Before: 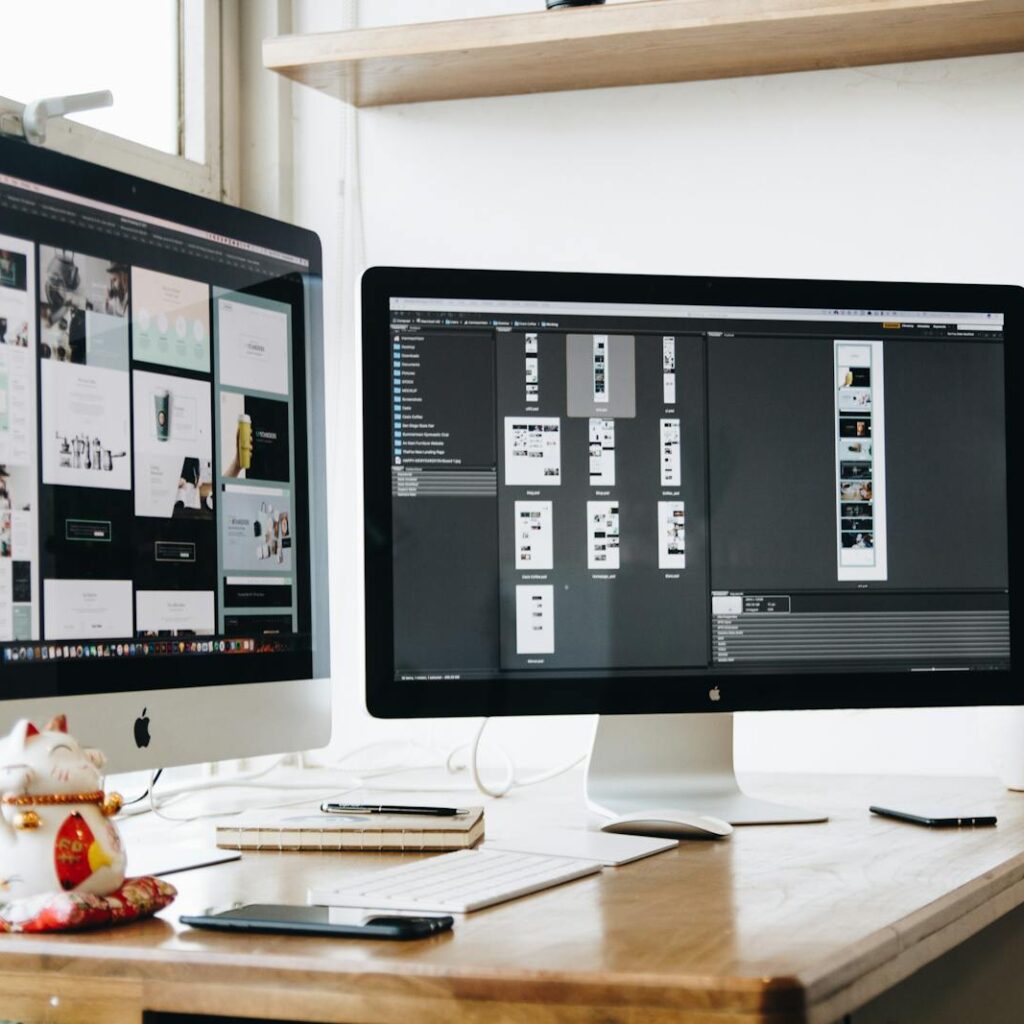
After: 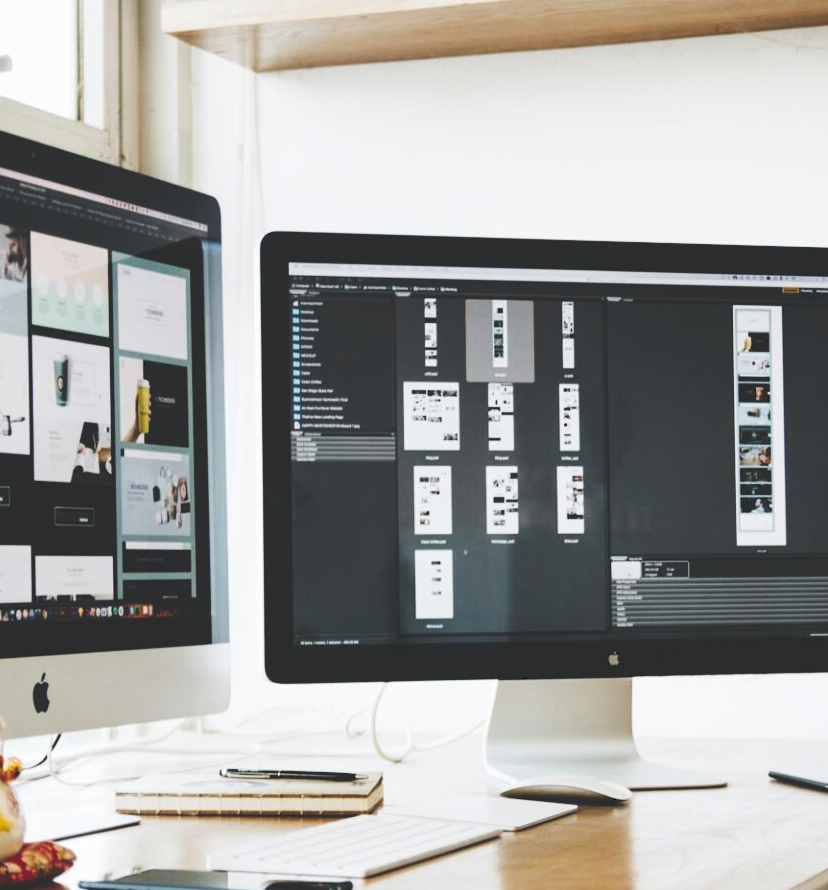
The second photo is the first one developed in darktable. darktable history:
crop: left 9.929%, top 3.475%, right 9.188%, bottom 9.529%
tone curve: curves: ch0 [(0, 0) (0.003, 0.169) (0.011, 0.173) (0.025, 0.177) (0.044, 0.184) (0.069, 0.191) (0.1, 0.199) (0.136, 0.206) (0.177, 0.221) (0.224, 0.248) (0.277, 0.284) (0.335, 0.344) (0.399, 0.413) (0.468, 0.497) (0.543, 0.594) (0.623, 0.691) (0.709, 0.779) (0.801, 0.868) (0.898, 0.931) (1, 1)], preserve colors none
